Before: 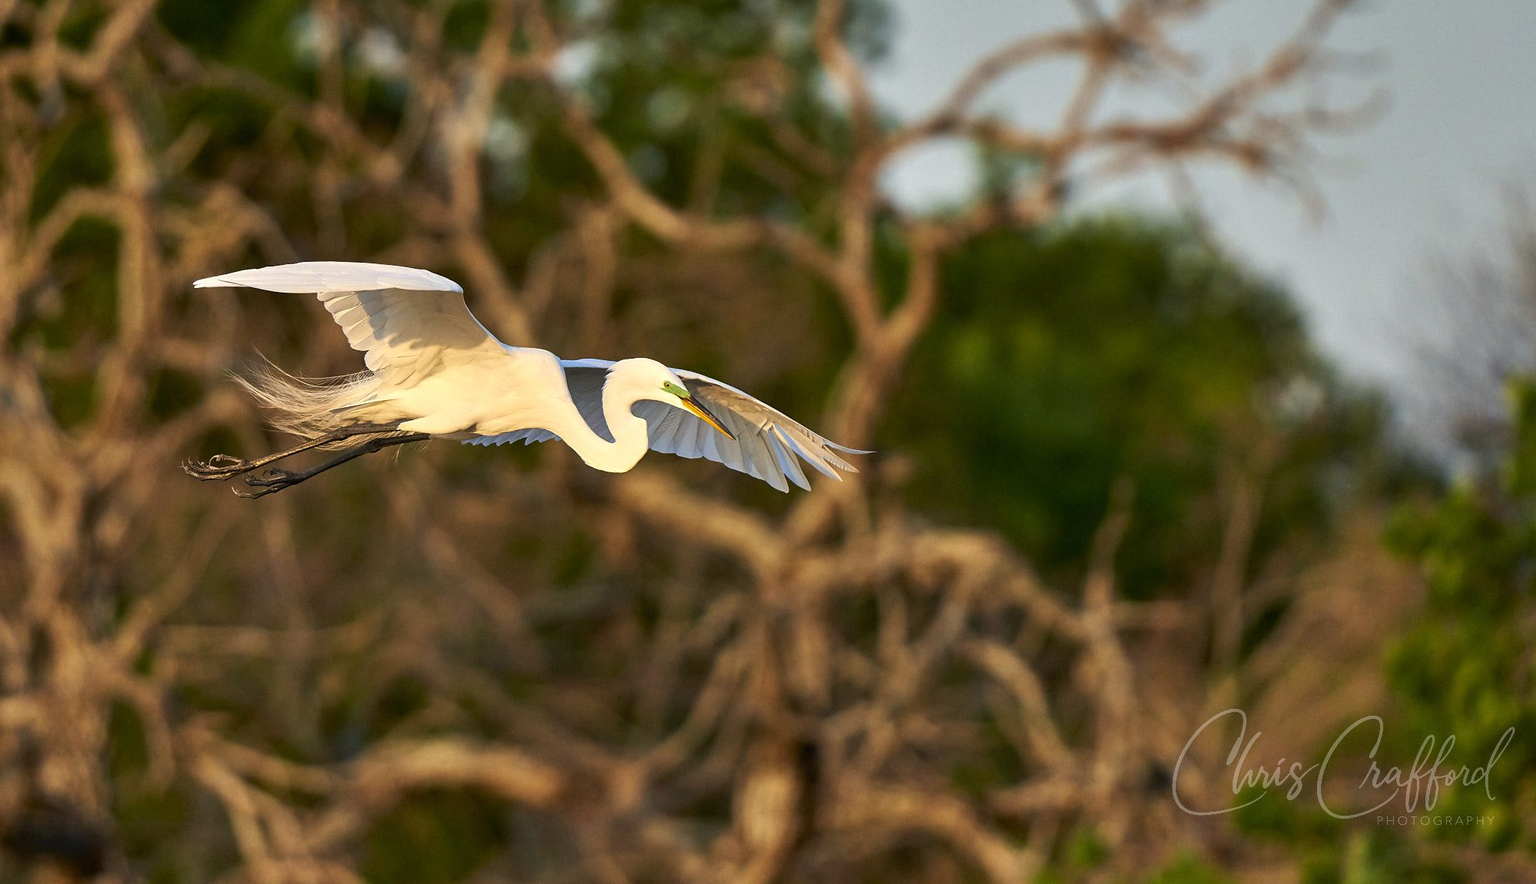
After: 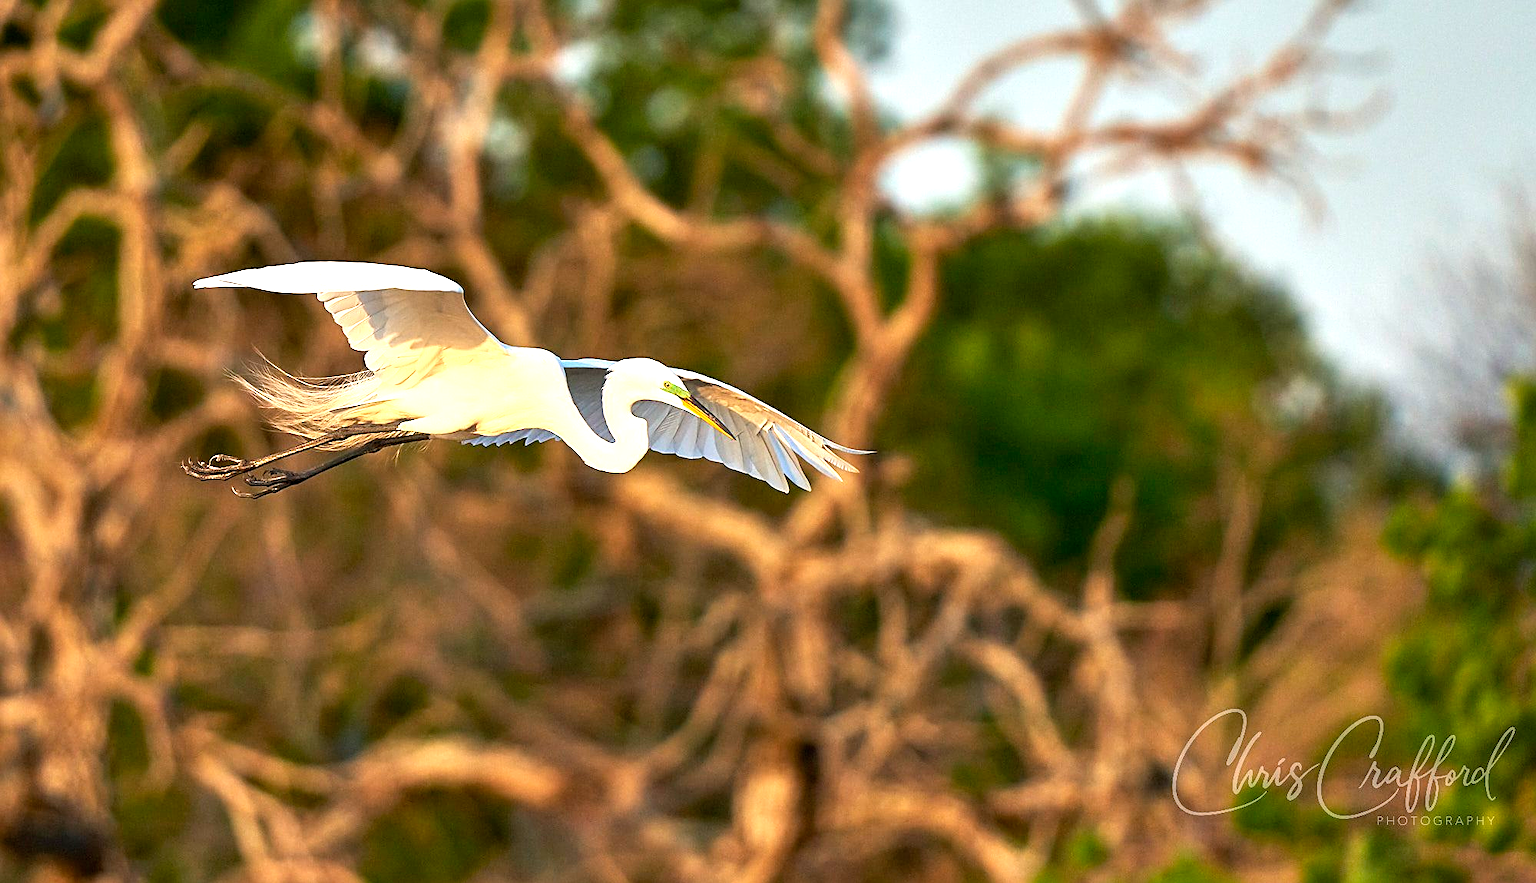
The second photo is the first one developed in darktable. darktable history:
sharpen: on, module defaults
exposure: black level correction 0, exposure 0.9 EV, compensate highlight preservation false
